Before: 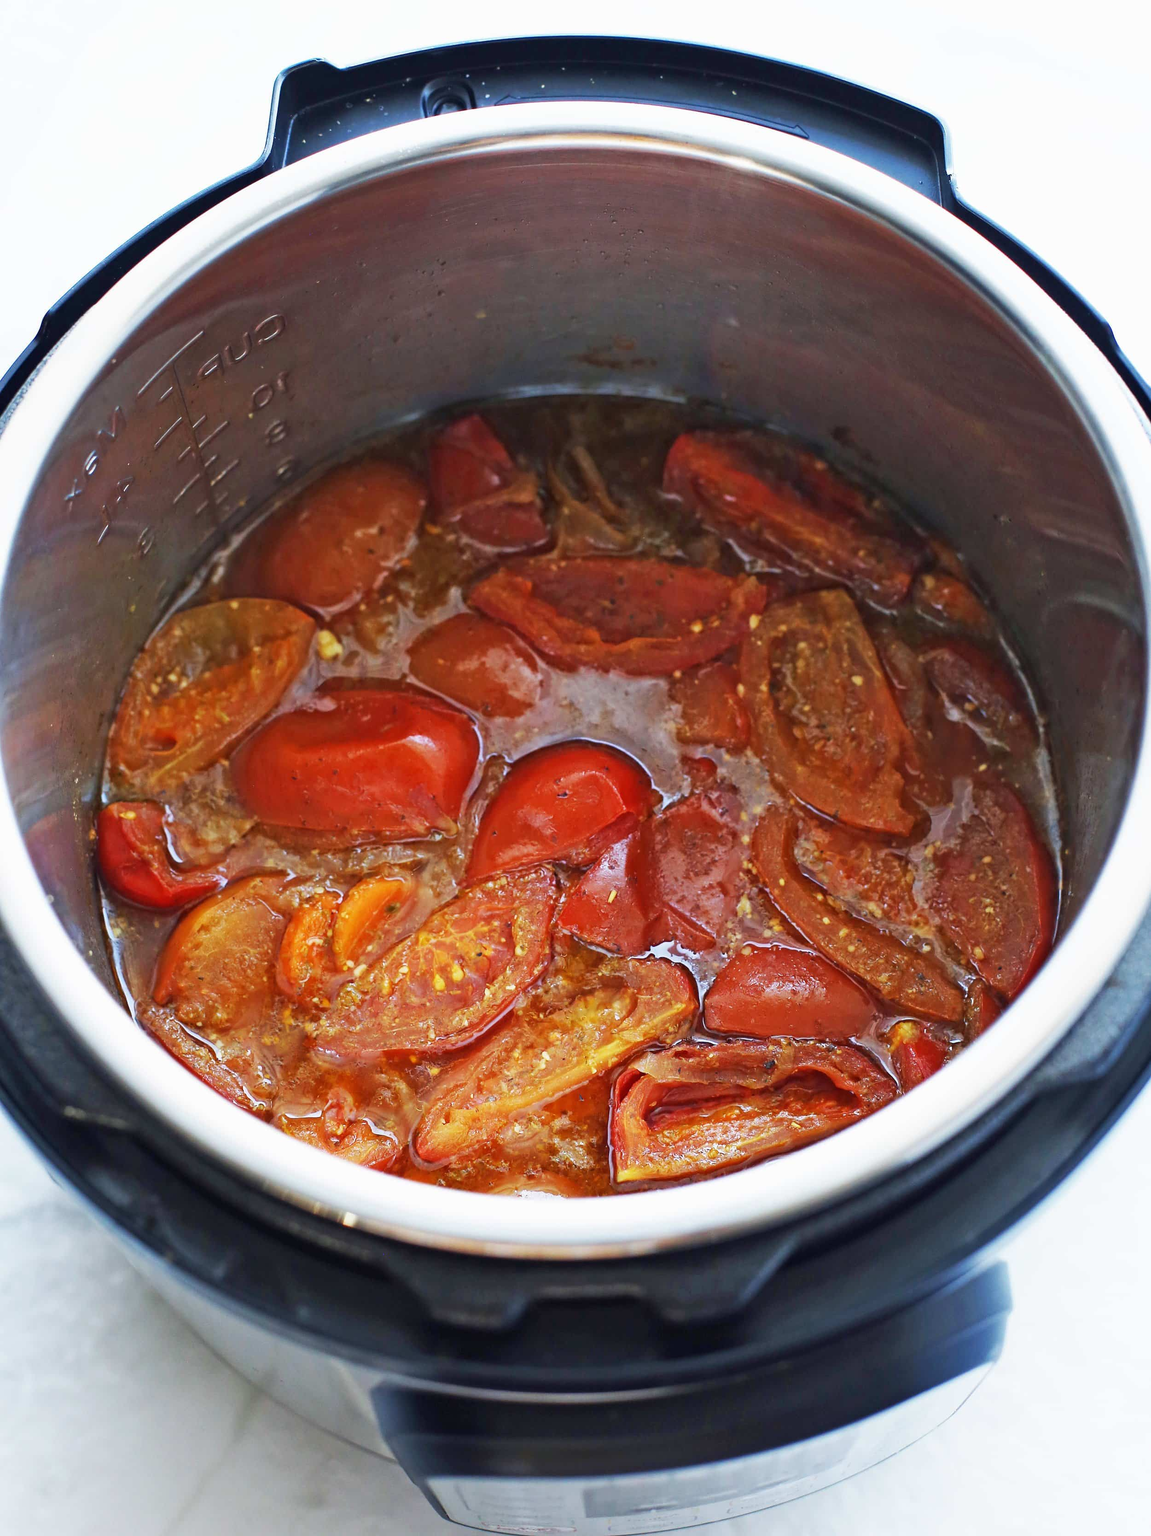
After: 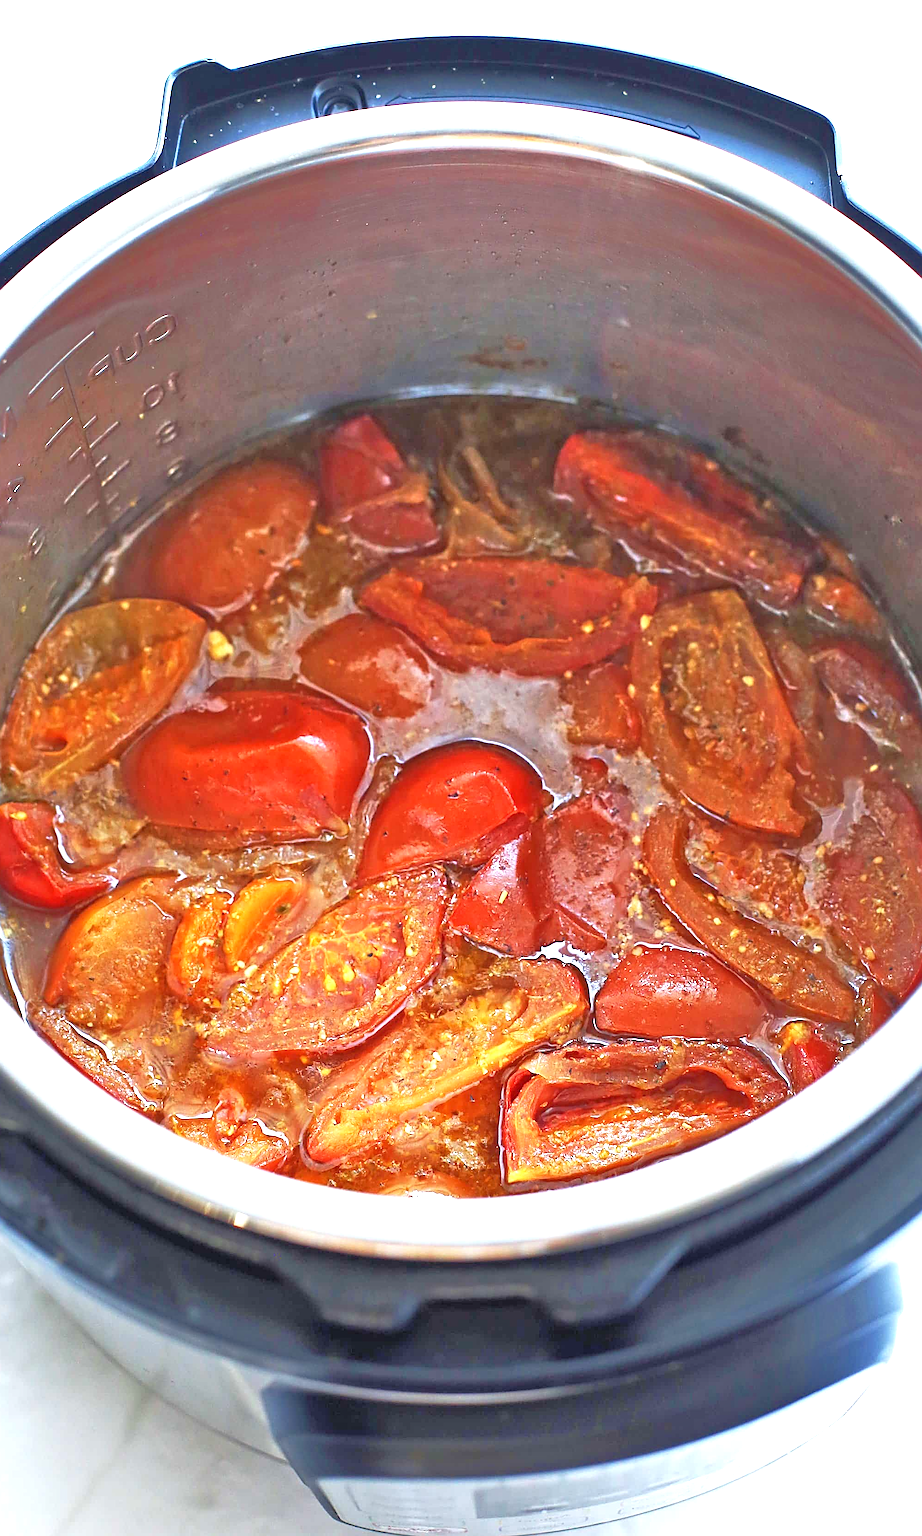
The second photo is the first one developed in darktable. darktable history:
sharpen: radius 2.534, amount 0.621
exposure: black level correction 0, exposure 0.693 EV, compensate exposure bias true, compensate highlight preservation false
tone equalizer: -7 EV 0.144 EV, -6 EV 0.613 EV, -5 EV 1.12 EV, -4 EV 1.31 EV, -3 EV 1.15 EV, -2 EV 0.6 EV, -1 EV 0.153 EV
crop and rotate: left 9.6%, right 10.26%
